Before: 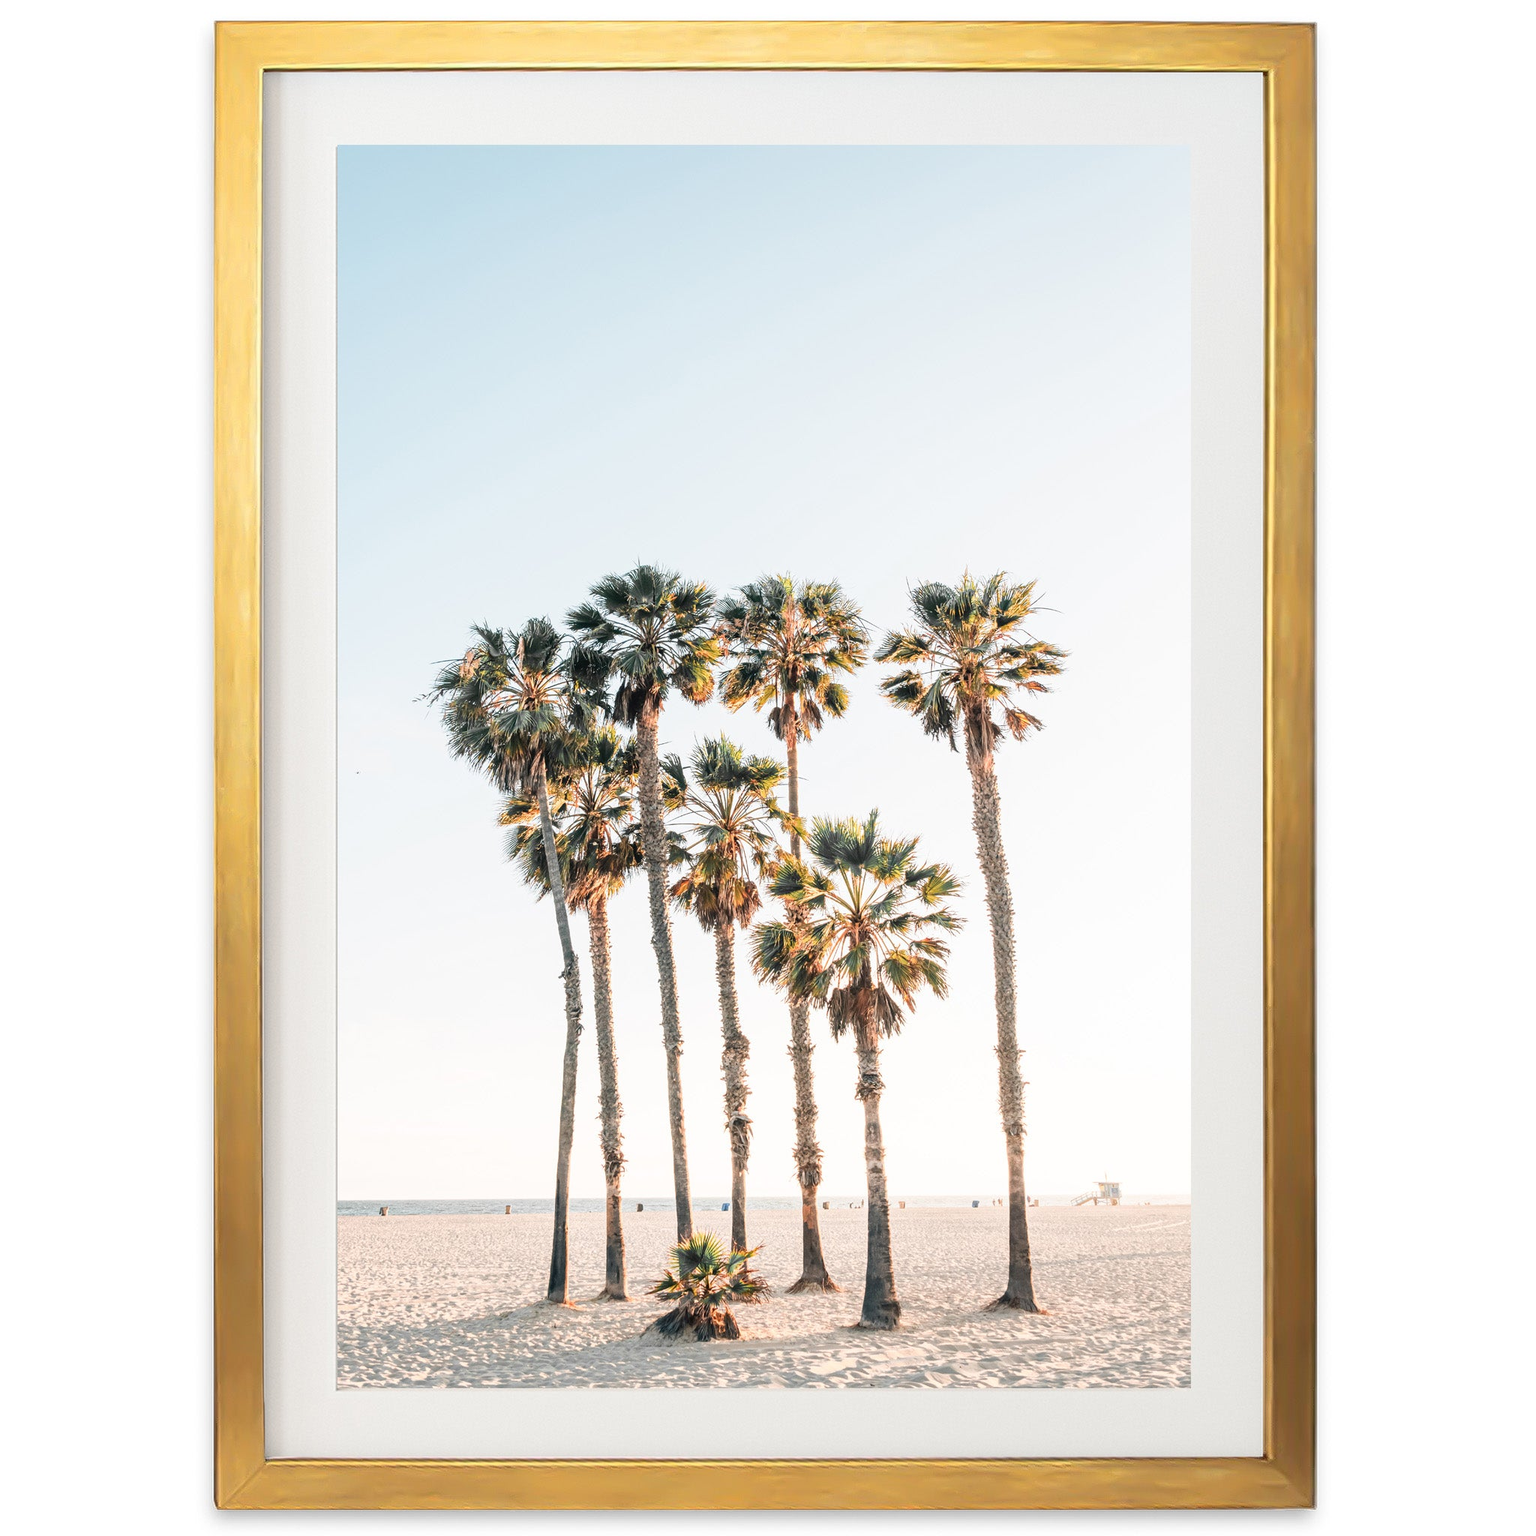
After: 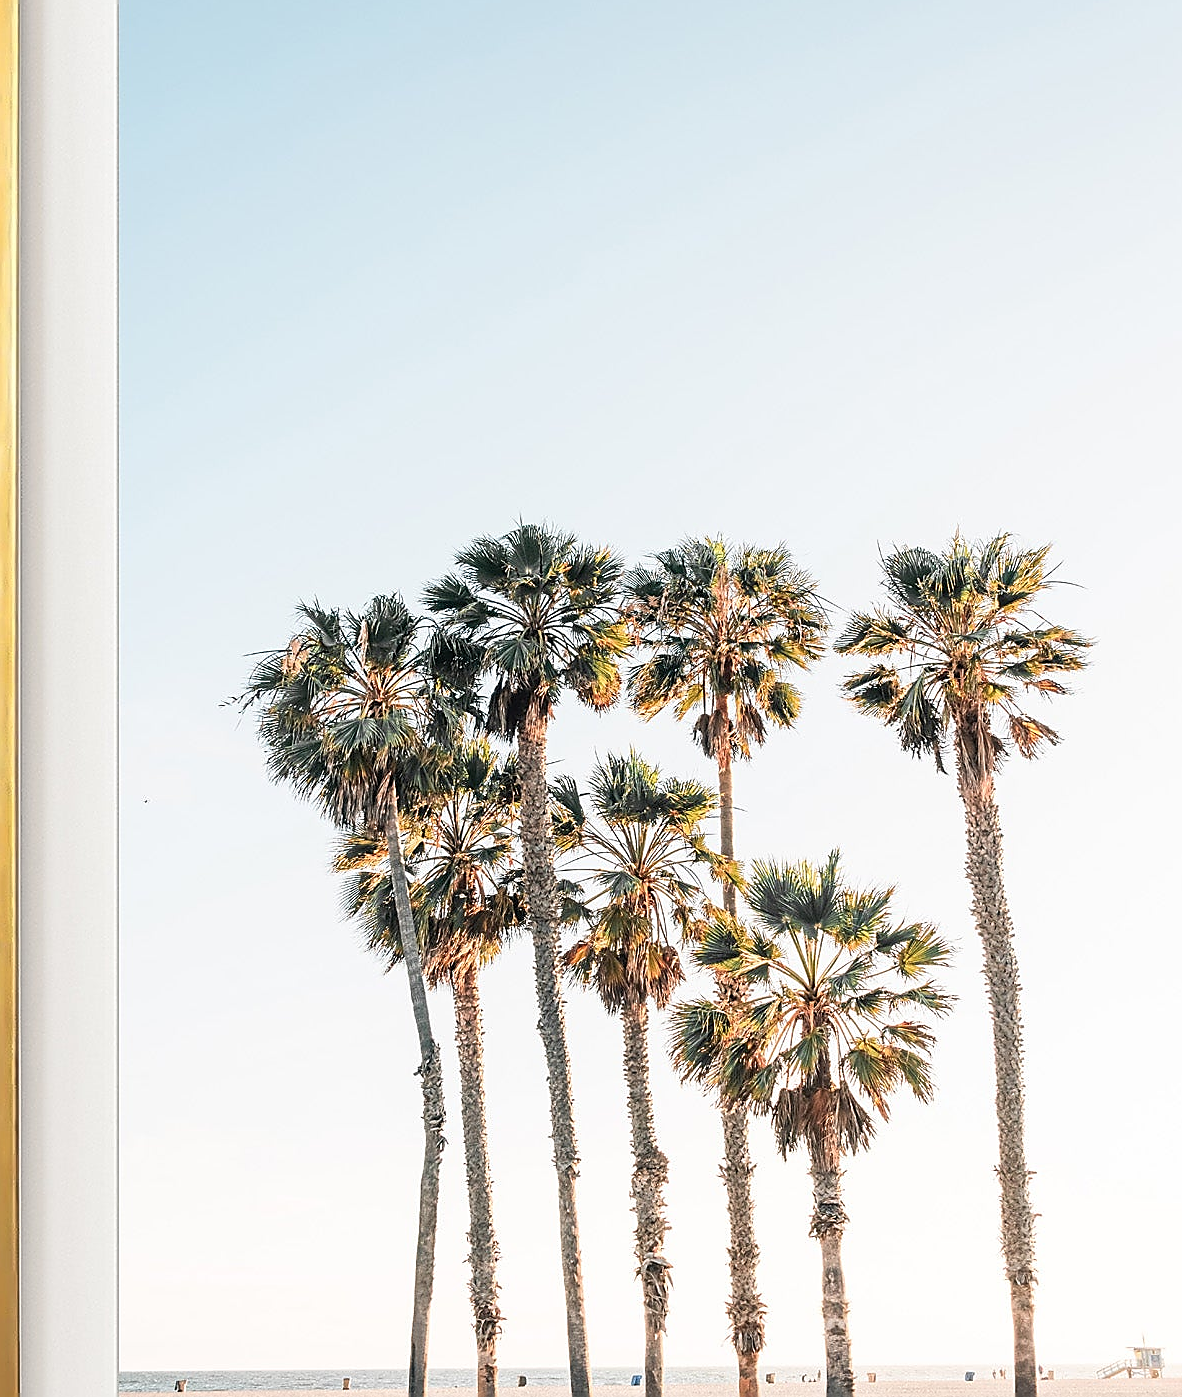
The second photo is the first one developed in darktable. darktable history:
crop: left 16.202%, top 11.208%, right 26.045%, bottom 20.557%
sharpen: radius 1.4, amount 1.25, threshold 0.7
